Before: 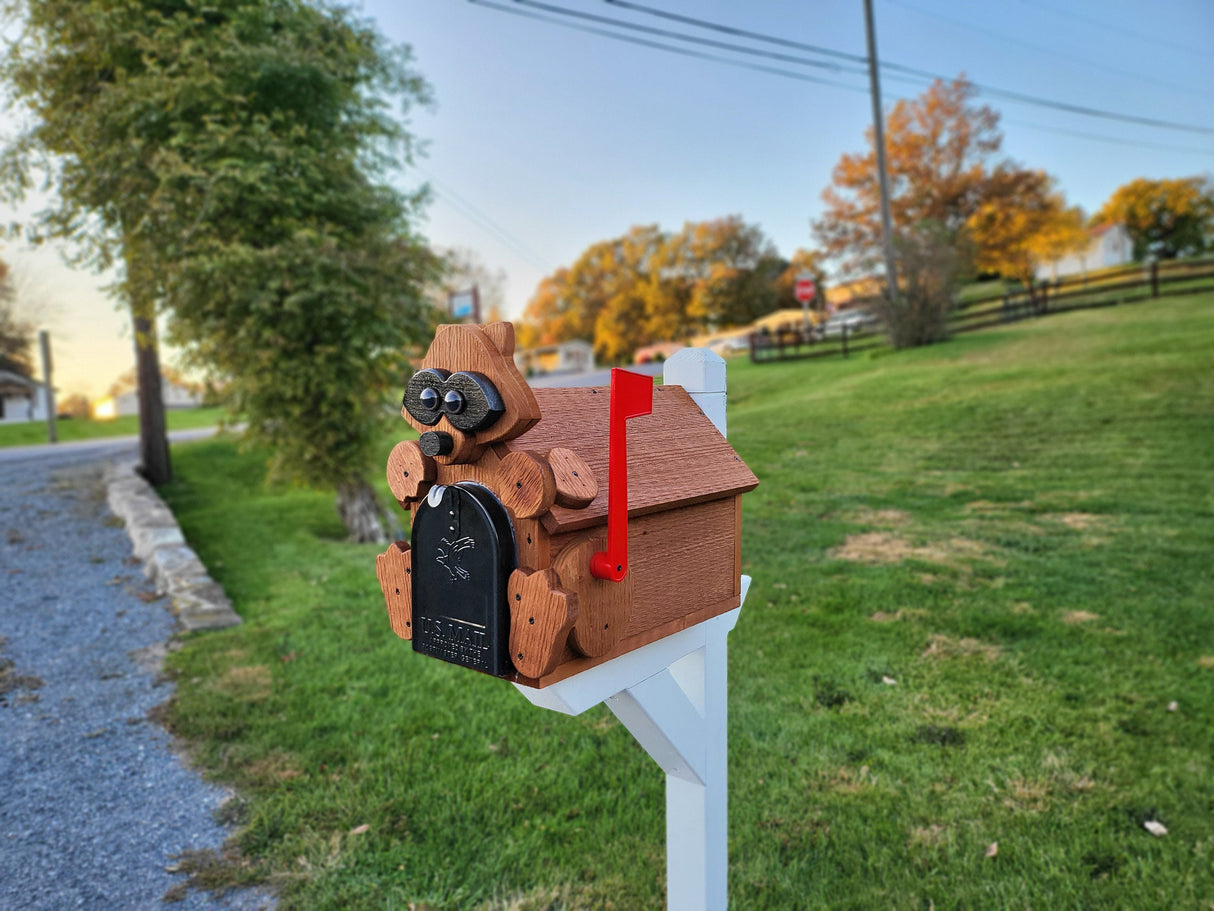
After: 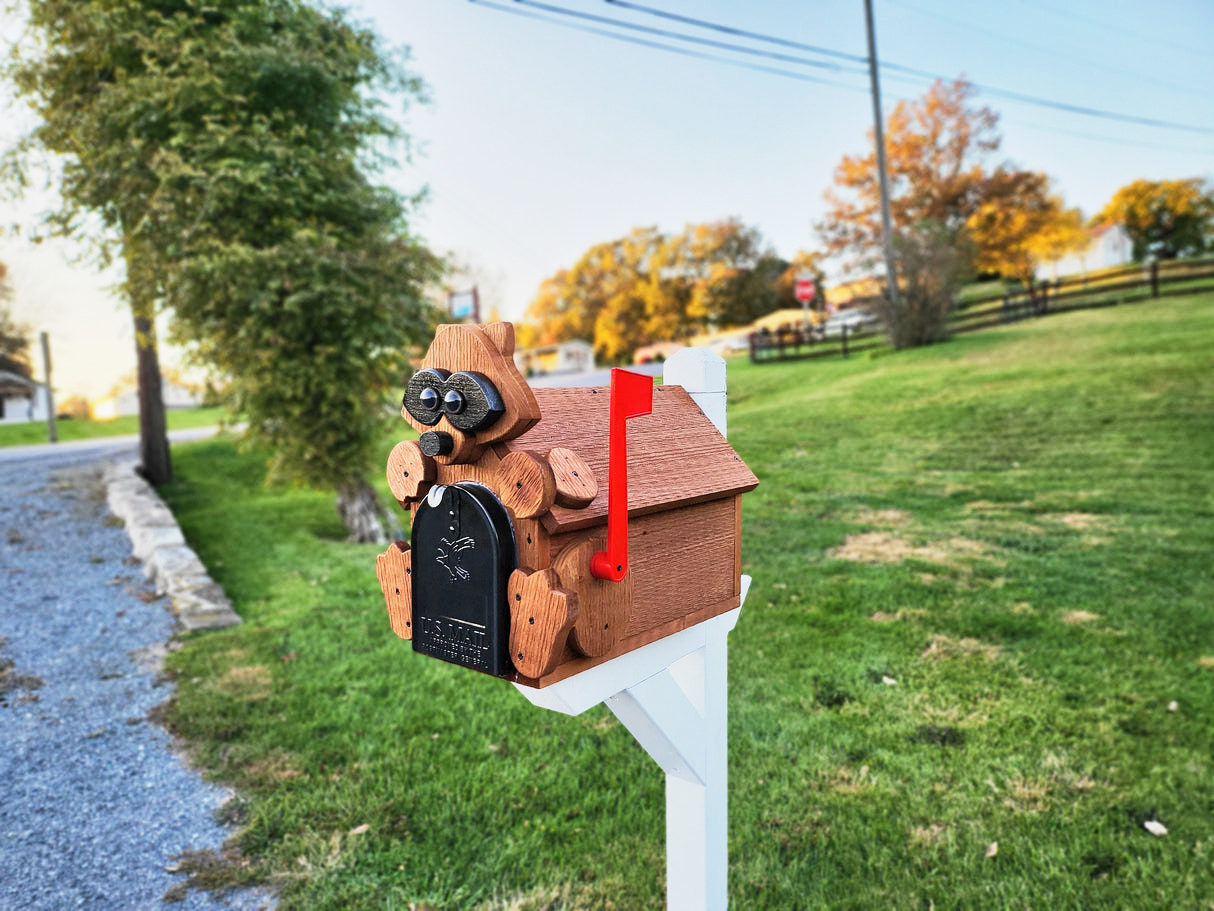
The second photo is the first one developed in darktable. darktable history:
tone equalizer: -8 EV -0.417 EV, -7 EV -0.389 EV, -6 EV -0.333 EV, -5 EV -0.222 EV, -3 EV 0.222 EV, -2 EV 0.333 EV, -1 EV 0.389 EV, +0 EV 0.417 EV, edges refinement/feathering 500, mask exposure compensation -1.57 EV, preserve details no
base curve: curves: ch0 [(0, 0) (0.088, 0.125) (0.176, 0.251) (0.354, 0.501) (0.613, 0.749) (1, 0.877)], preserve colors none
